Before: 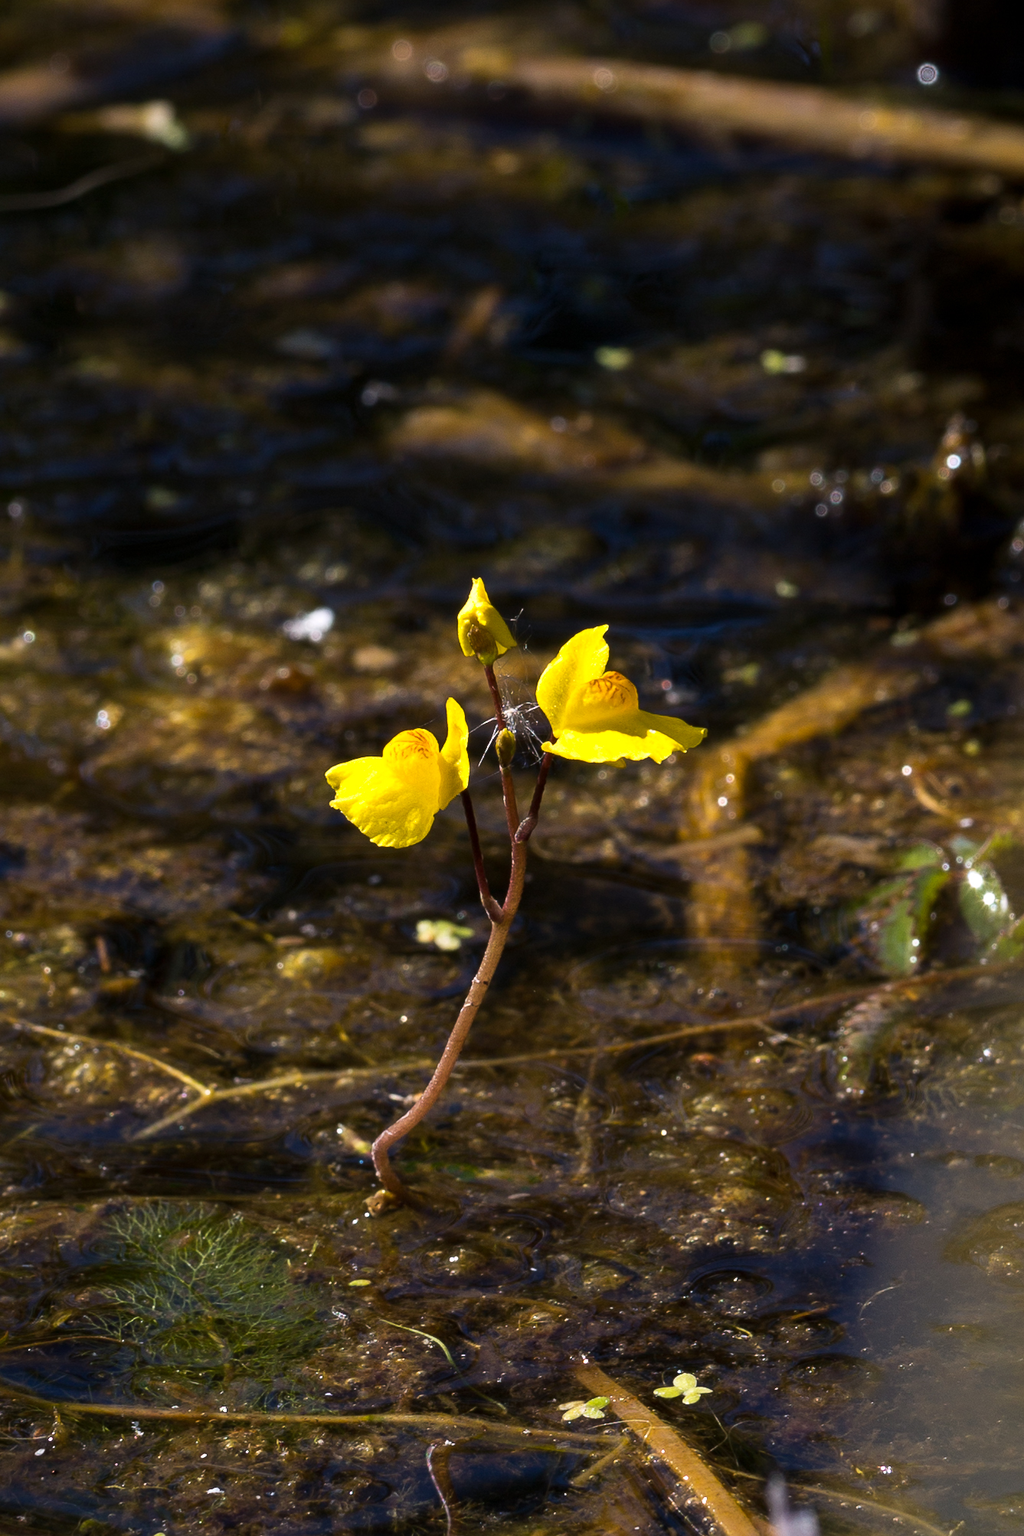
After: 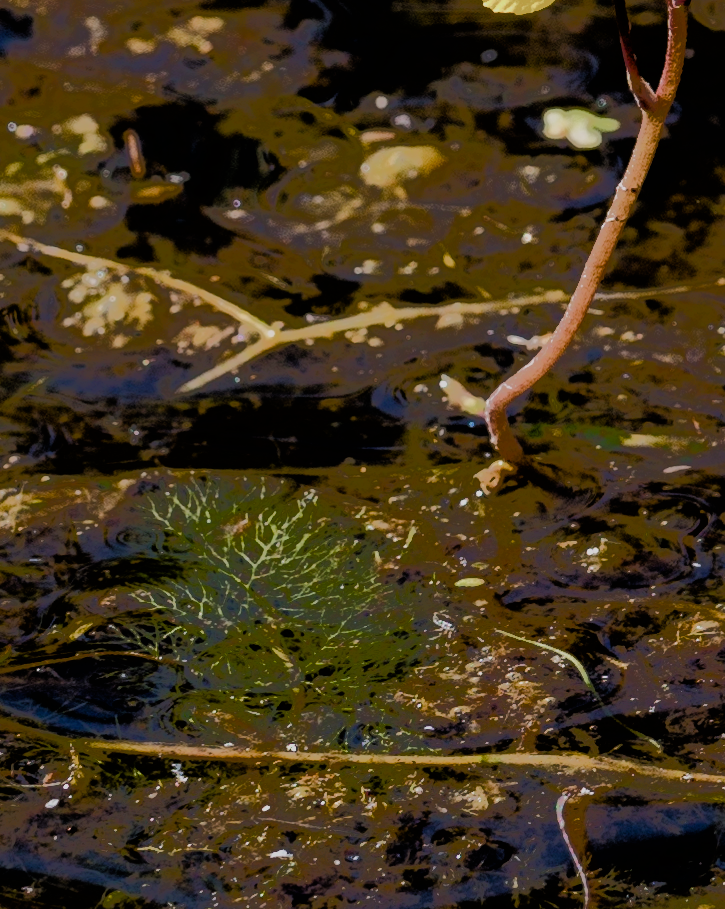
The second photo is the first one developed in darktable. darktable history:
crop and rotate: top 54.518%, right 45.738%, bottom 0.164%
color balance rgb: perceptual saturation grading › global saturation 20%, perceptual saturation grading › highlights -50.523%, perceptual saturation grading › shadows 30.789%
exposure: exposure 0.371 EV, compensate highlight preservation false
filmic rgb: black relative exposure -6.21 EV, white relative exposure 6.95 EV, hardness 2.24, iterations of high-quality reconstruction 10
tone equalizer: -7 EV -0.615 EV, -6 EV 0.963 EV, -5 EV -0.484 EV, -4 EV 0.438 EV, -3 EV 0.431 EV, -2 EV 0.138 EV, -1 EV -0.133 EV, +0 EV -0.403 EV, edges refinement/feathering 500, mask exposure compensation -1.57 EV, preserve details no
